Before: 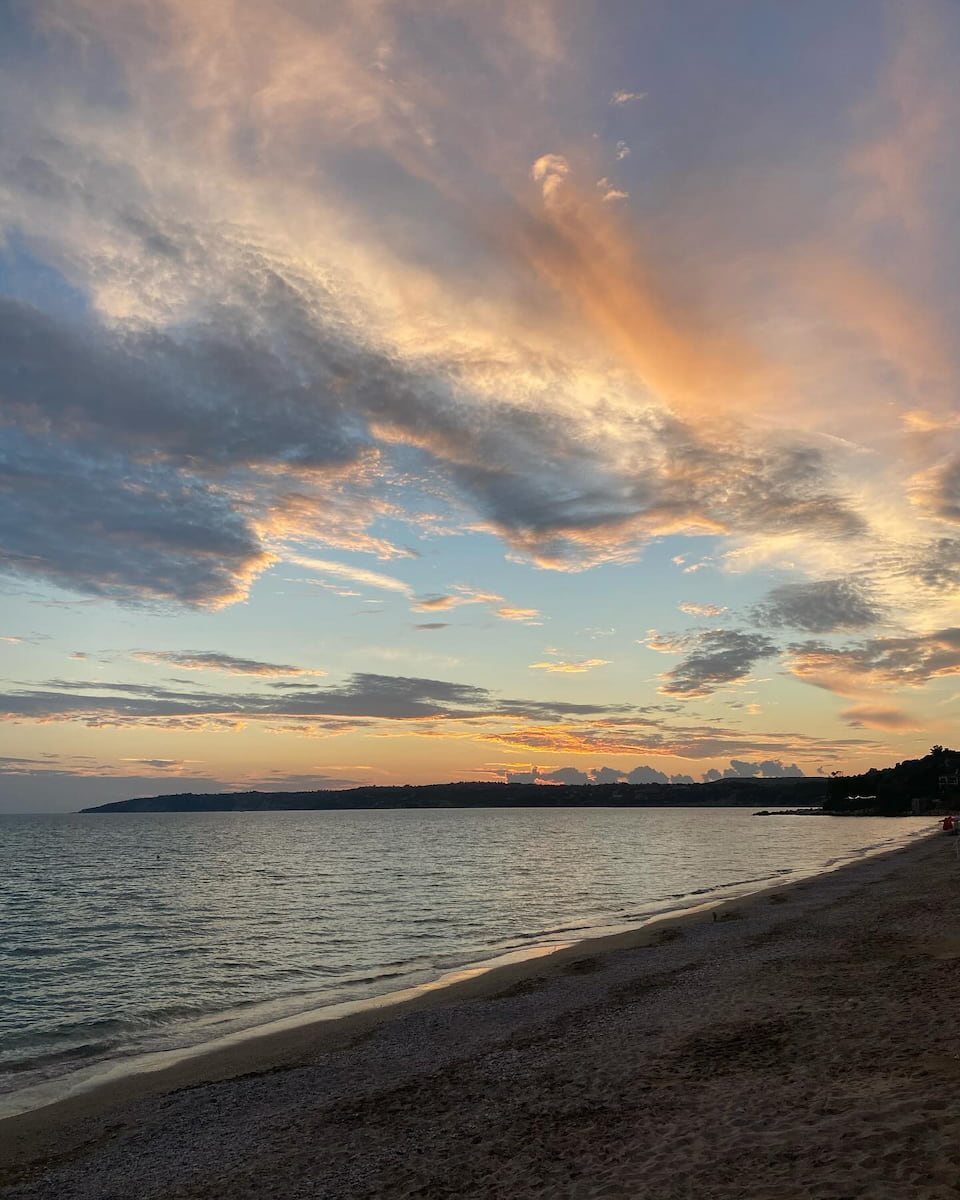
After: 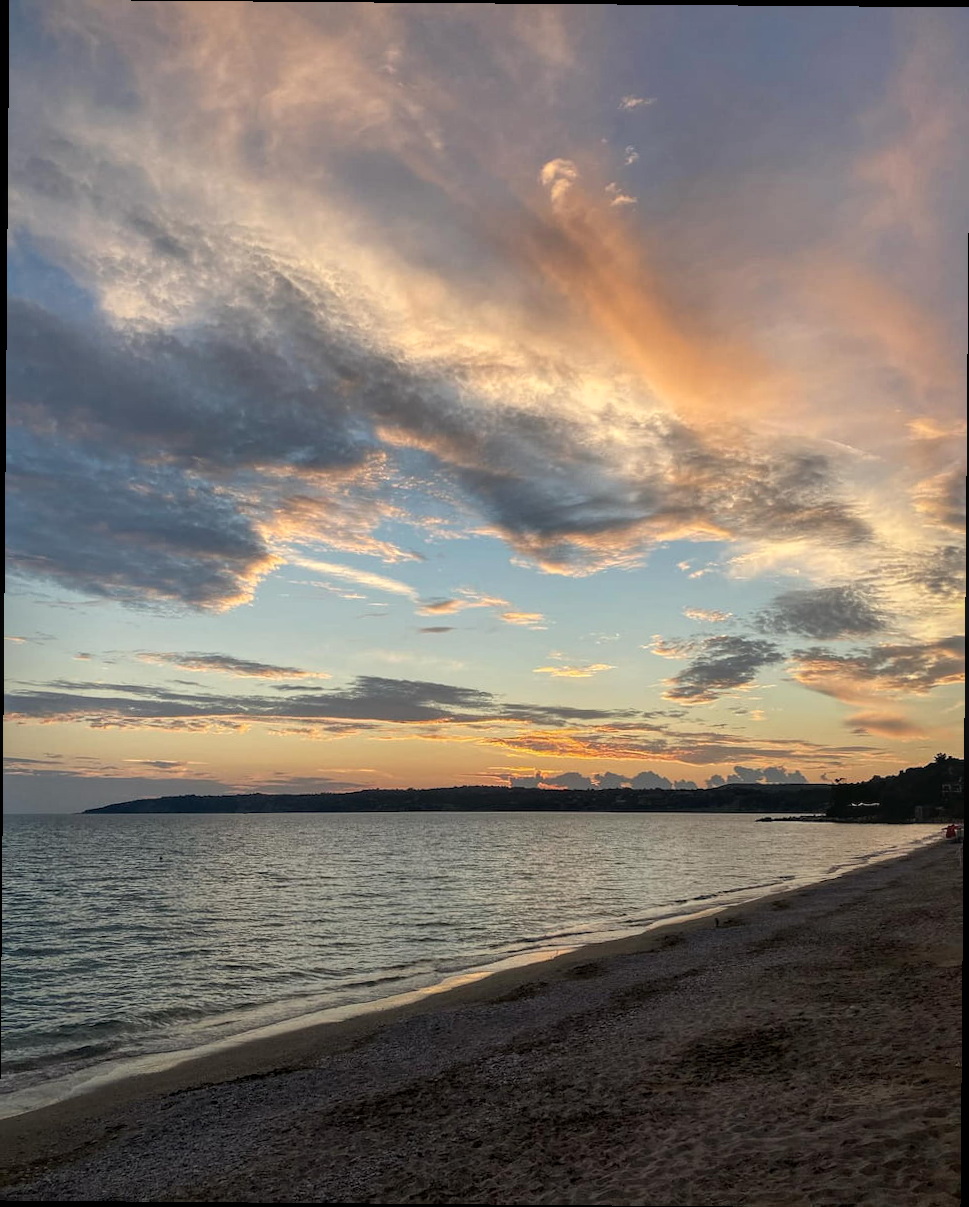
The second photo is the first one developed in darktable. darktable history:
local contrast: on, module defaults
crop and rotate: angle -0.472°
